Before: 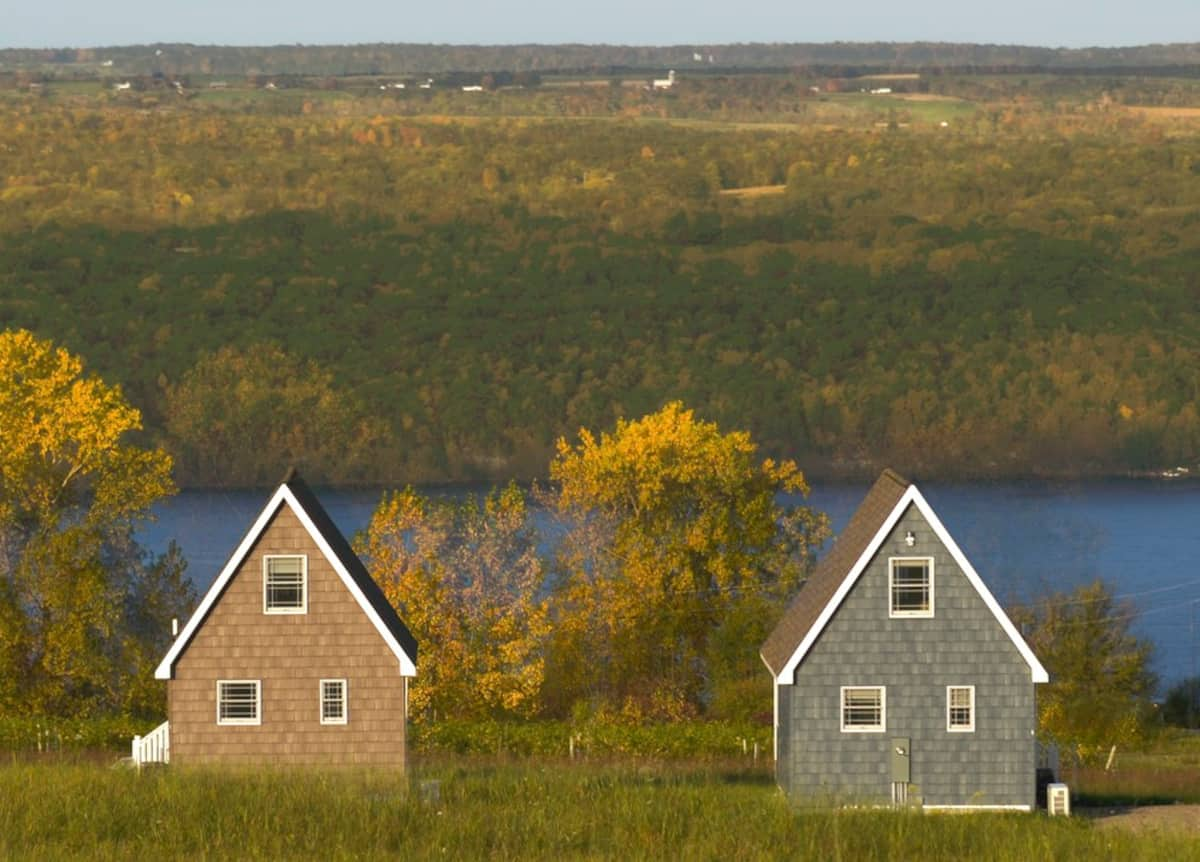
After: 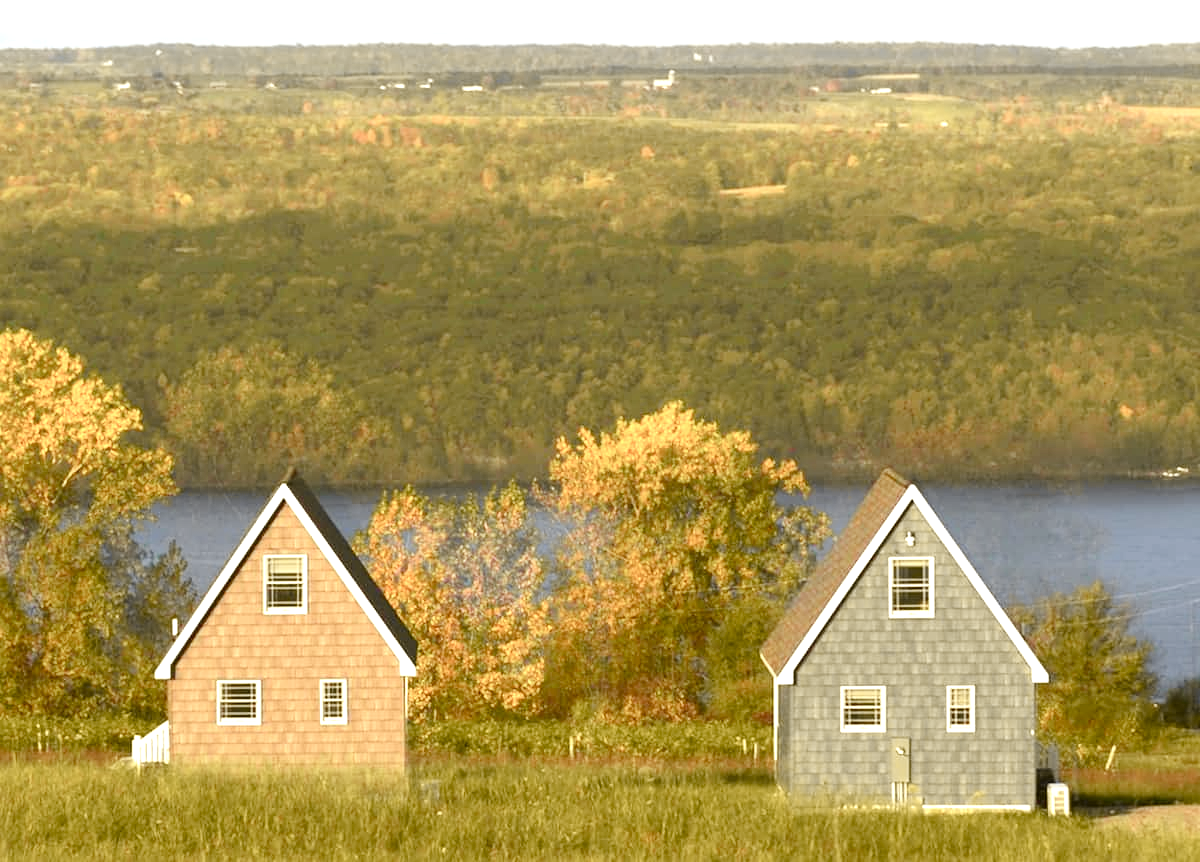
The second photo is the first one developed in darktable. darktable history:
color balance rgb: shadows lift › chroma 0.832%, shadows lift › hue 111.52°, power › chroma 2.51%, power › hue 68.92°, perceptual saturation grading › global saturation -11.043%, perceptual saturation grading › highlights -26.452%, perceptual saturation grading › shadows 21.712%
exposure: black level correction 0, exposure 1.014 EV, compensate highlight preservation false
sharpen: amount 0.205
tone curve: curves: ch0 [(0, 0) (0.071, 0.058) (0.266, 0.268) (0.498, 0.542) (0.766, 0.807) (1, 0.983)]; ch1 [(0, 0) (0.346, 0.307) (0.408, 0.387) (0.463, 0.465) (0.482, 0.493) (0.502, 0.499) (0.517, 0.505) (0.55, 0.554) (0.597, 0.61) (0.651, 0.698) (1, 1)]; ch2 [(0, 0) (0.346, 0.34) (0.434, 0.46) (0.485, 0.494) (0.5, 0.498) (0.509, 0.517) (0.526, 0.539) (0.583, 0.603) (0.625, 0.659) (1, 1)], color space Lab, independent channels, preserve colors none
